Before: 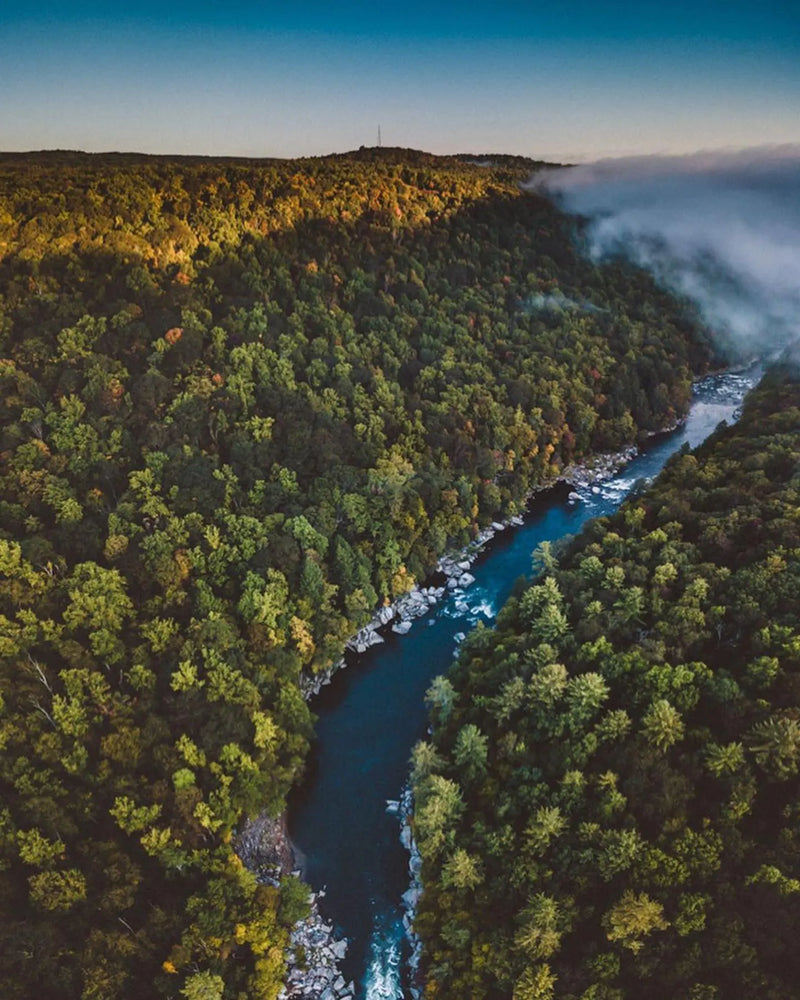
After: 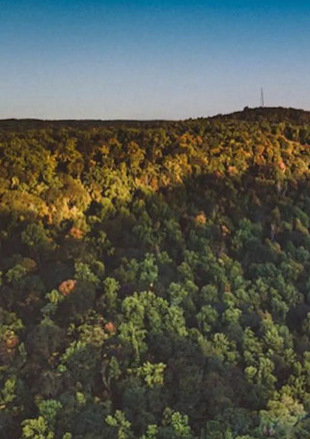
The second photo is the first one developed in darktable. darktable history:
crop and rotate: left 10.817%, top 0.062%, right 47.194%, bottom 53.626%
rotate and perspective: rotation -1.68°, lens shift (vertical) -0.146, crop left 0.049, crop right 0.912, crop top 0.032, crop bottom 0.96
white balance: red 0.976, blue 1.04
